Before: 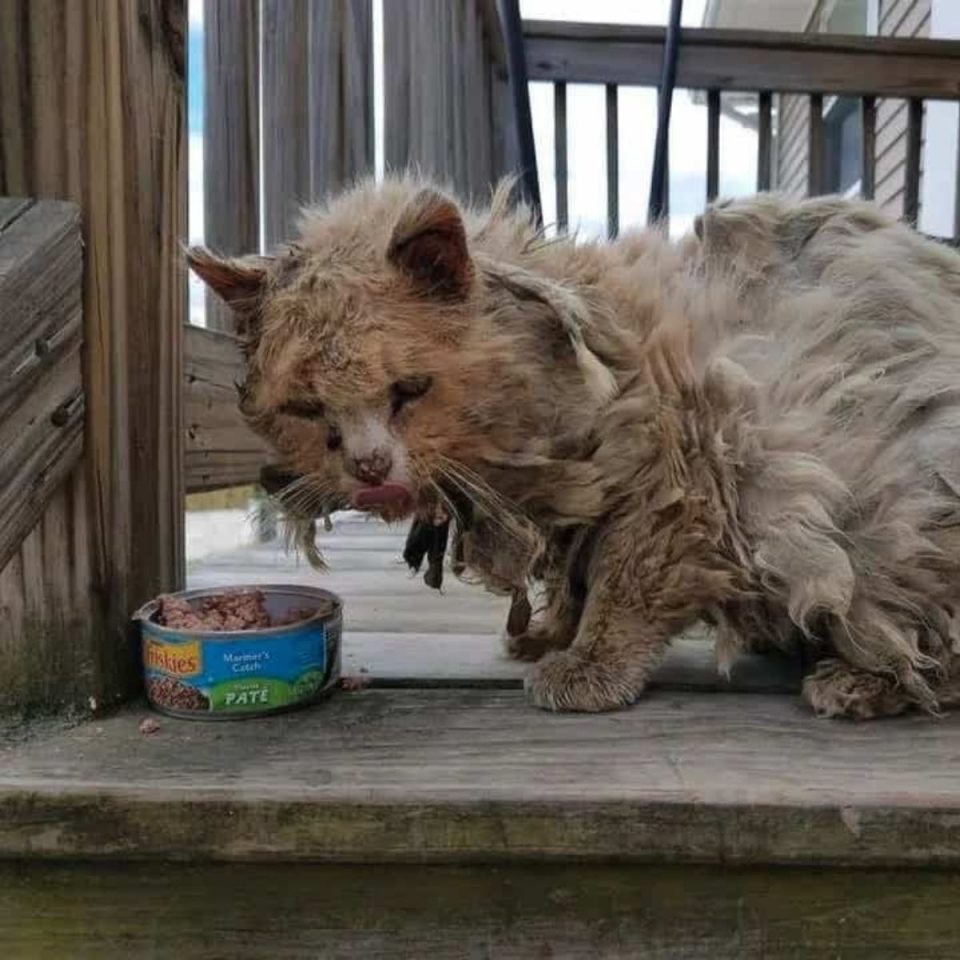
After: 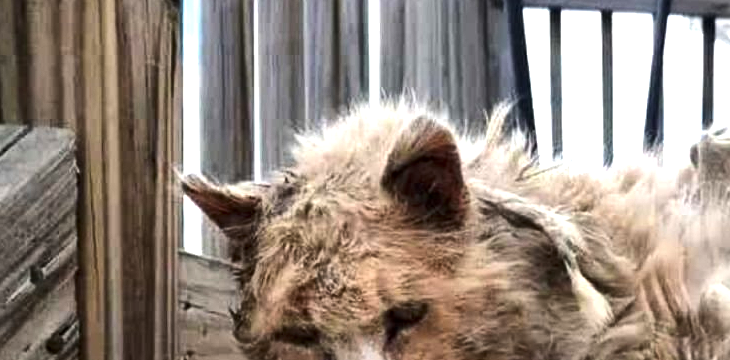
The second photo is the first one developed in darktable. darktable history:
exposure: exposure 0.777 EV, compensate exposure bias true, compensate highlight preservation false
local contrast: mode bilateral grid, contrast 21, coarseness 49, detail 150%, midtone range 0.2
contrast brightness saturation: saturation -0.056
tone equalizer: -8 EV -0.759 EV, -7 EV -0.671 EV, -6 EV -0.565 EV, -5 EV -0.422 EV, -3 EV 0.397 EV, -2 EV 0.6 EV, -1 EV 0.696 EV, +0 EV 0.724 EV, edges refinement/feathering 500, mask exposure compensation -1.57 EV, preserve details no
crop: left 0.53%, top 7.632%, right 23.332%, bottom 54.834%
